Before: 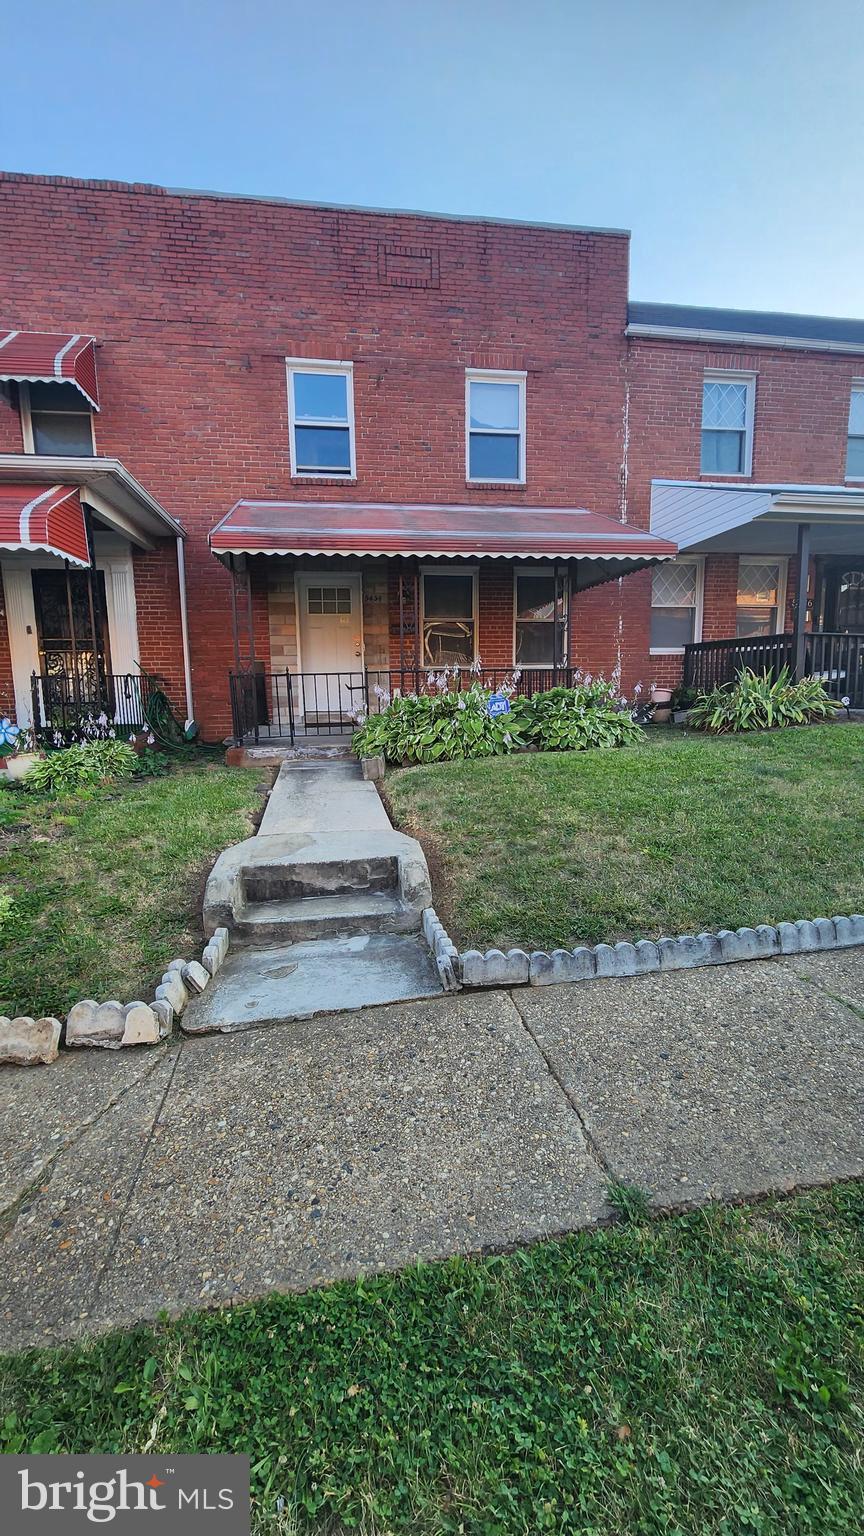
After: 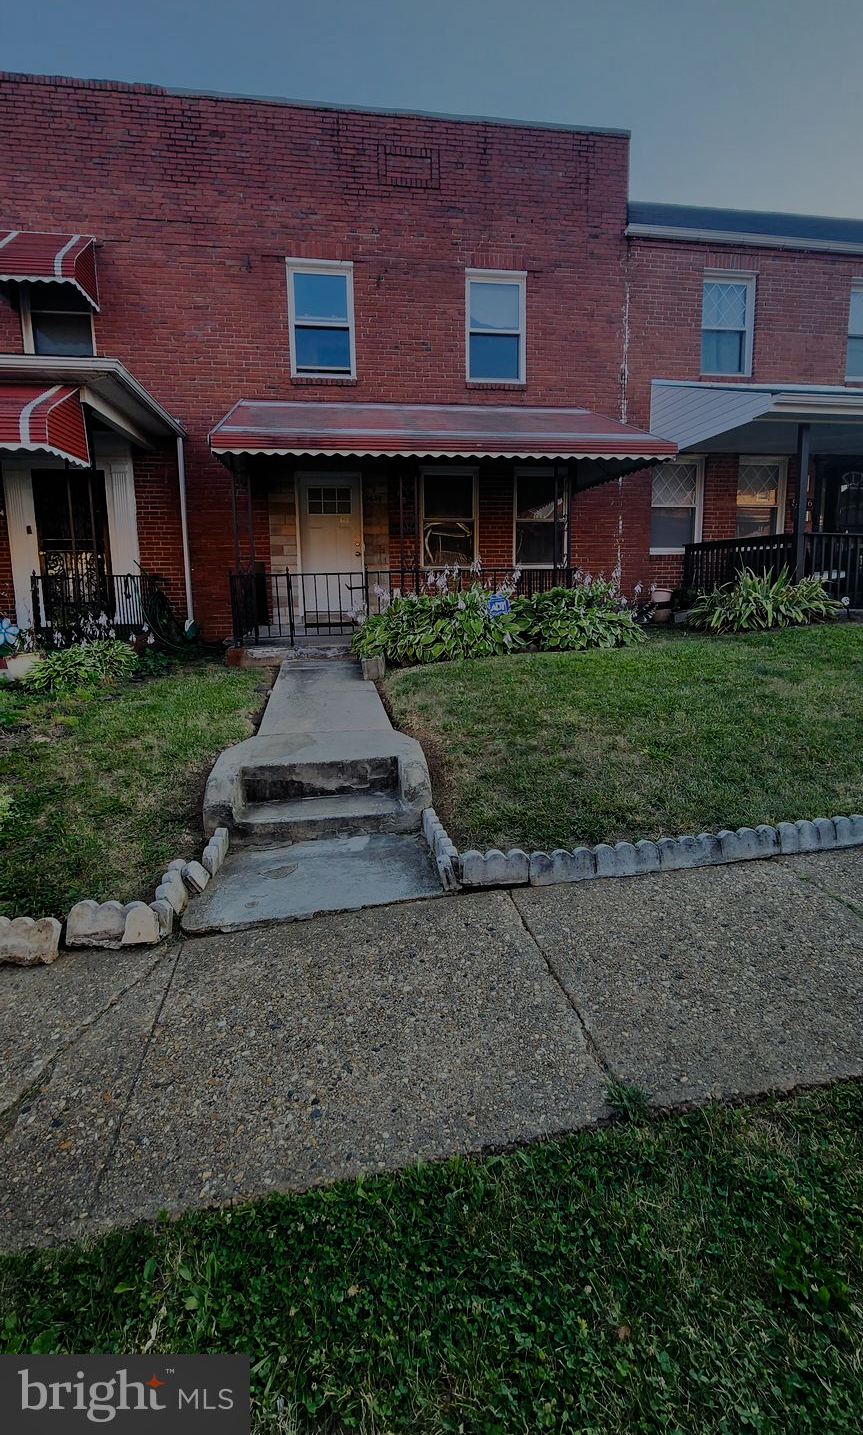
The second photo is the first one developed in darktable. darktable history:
crop and rotate: top 6.569%
shadows and highlights: shadows -31.75, highlights 29.45
exposure: exposure 0.559 EV, compensate highlight preservation false
tone equalizer: -8 EV -1.97 EV, -7 EV -1.99 EV, -6 EV -1.96 EV, -5 EV -1.97 EV, -4 EV -2 EV, -3 EV -1.99 EV, -2 EV -1.98 EV, -1 EV -1.62 EV, +0 EV -1.98 EV
filmic rgb: black relative exposure -7.65 EV, white relative exposure 4.56 EV, hardness 3.61, contrast 0.989, add noise in highlights 0.001, preserve chrominance no, color science v3 (2019), use custom middle-gray values true, contrast in highlights soft
